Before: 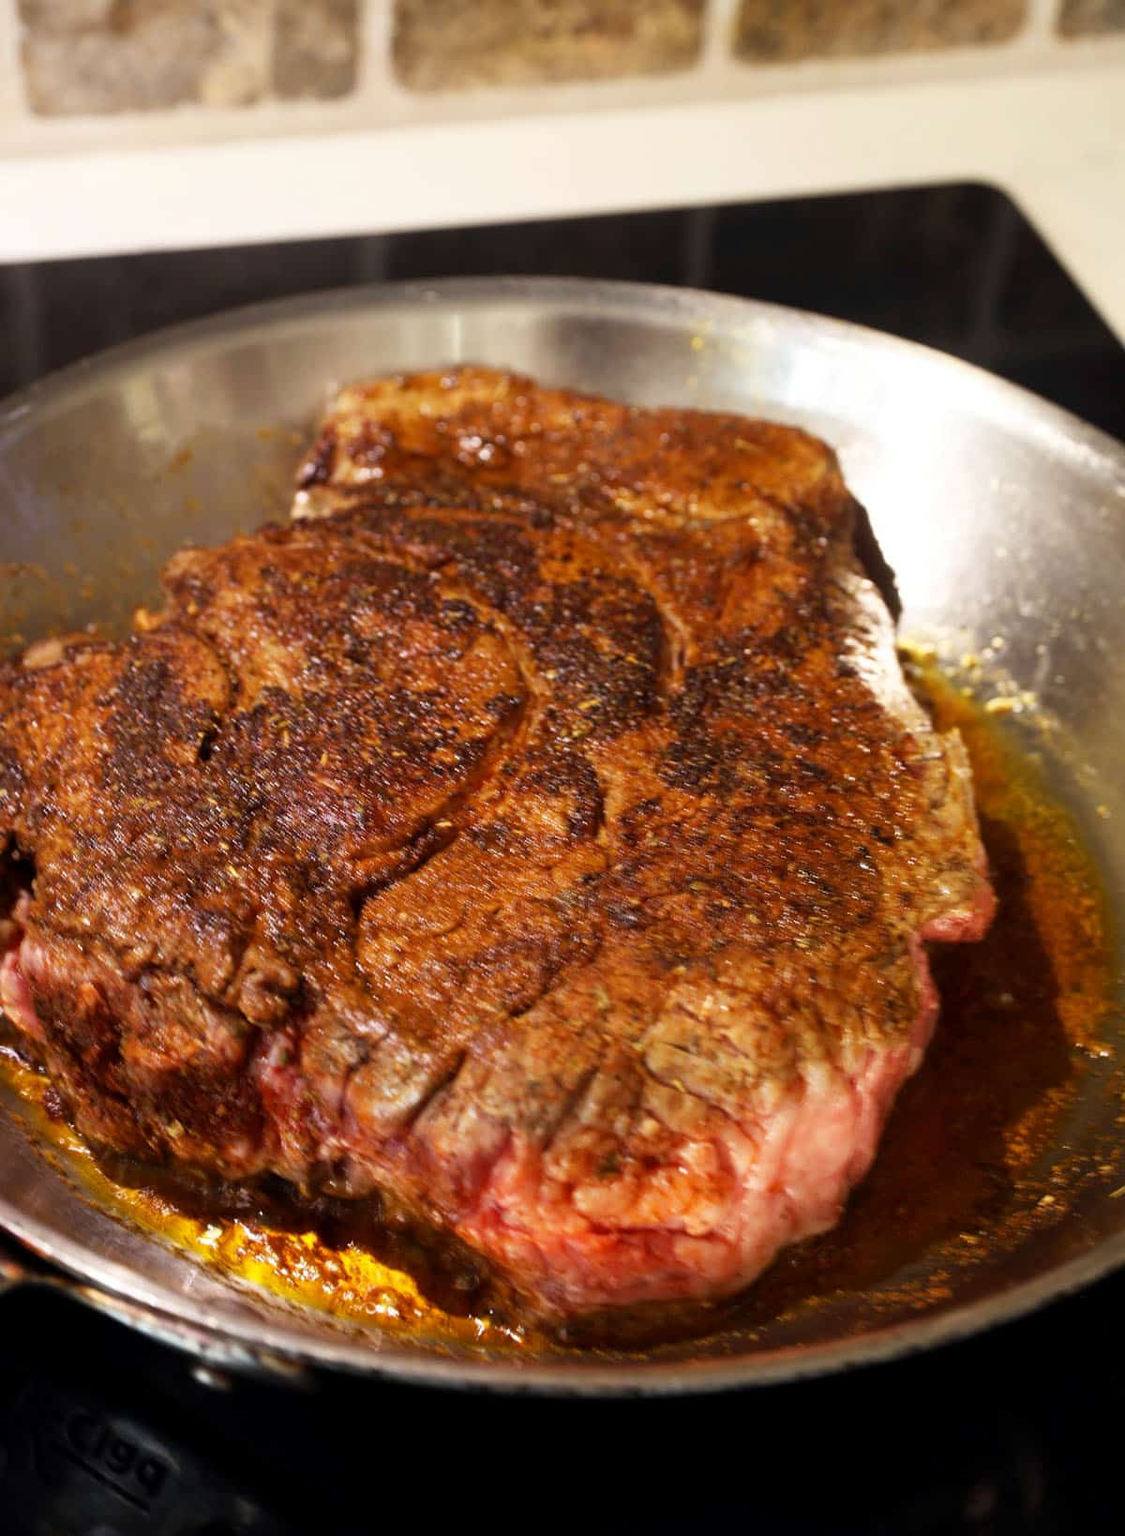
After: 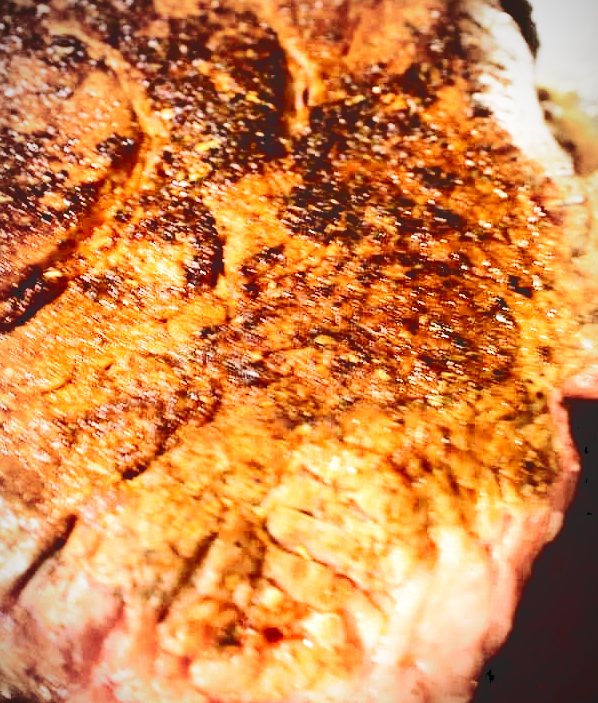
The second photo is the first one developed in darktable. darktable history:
exposure: black level correction 0.007, exposure 0.158 EV, compensate highlight preservation false
tone curve: curves: ch0 [(0, 0) (0.003, 0.17) (0.011, 0.17) (0.025, 0.17) (0.044, 0.168) (0.069, 0.167) (0.1, 0.173) (0.136, 0.181) (0.177, 0.199) (0.224, 0.226) (0.277, 0.271) (0.335, 0.333) (0.399, 0.419) (0.468, 0.52) (0.543, 0.621) (0.623, 0.716) (0.709, 0.795) (0.801, 0.867) (0.898, 0.914) (1, 1)], color space Lab, independent channels, preserve colors none
tone equalizer: -8 EV -0.716 EV, -7 EV -0.726 EV, -6 EV -0.604 EV, -5 EV -0.391 EV, -3 EV 0.381 EV, -2 EV 0.6 EV, -1 EV 0.687 EV, +0 EV 0.72 EV, mask exposure compensation -0.505 EV
color correction: highlights b* -0.042, saturation 0.859
base curve: curves: ch0 [(0, 0) (0.028, 0.03) (0.121, 0.232) (0.46, 0.748) (0.859, 0.968) (1, 1)], preserve colors none
crop: left 35.12%, top 36.966%, right 14.966%, bottom 20.075%
vignetting: fall-off start 81.52%, fall-off radius 61.91%, automatic ratio true, width/height ratio 1.412
